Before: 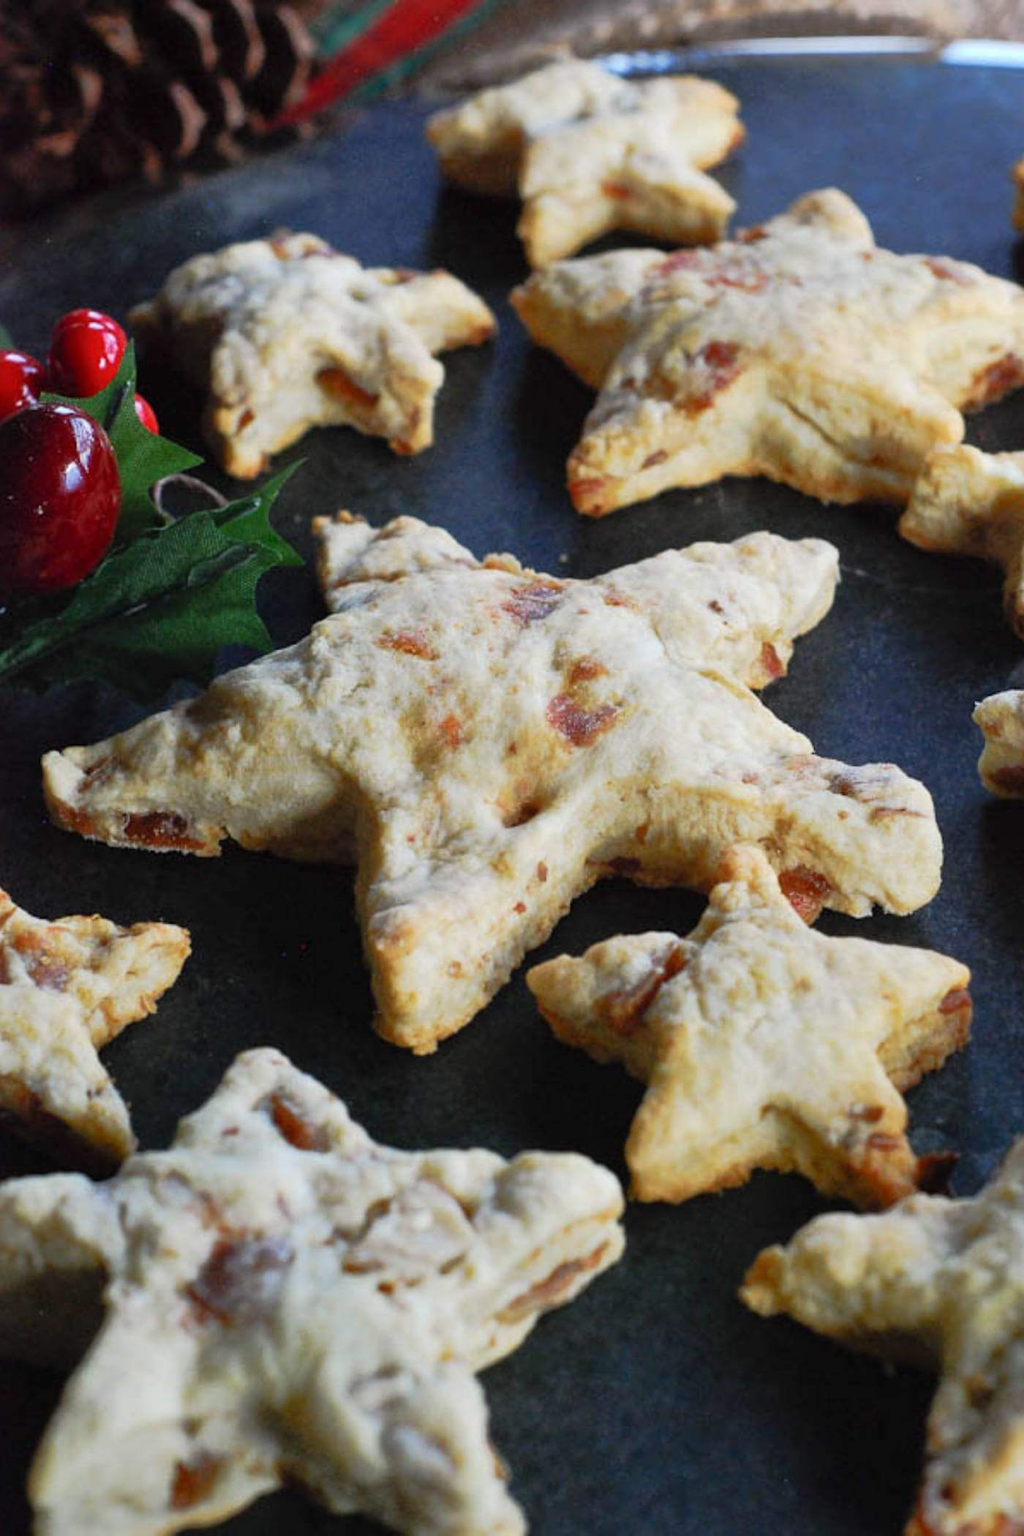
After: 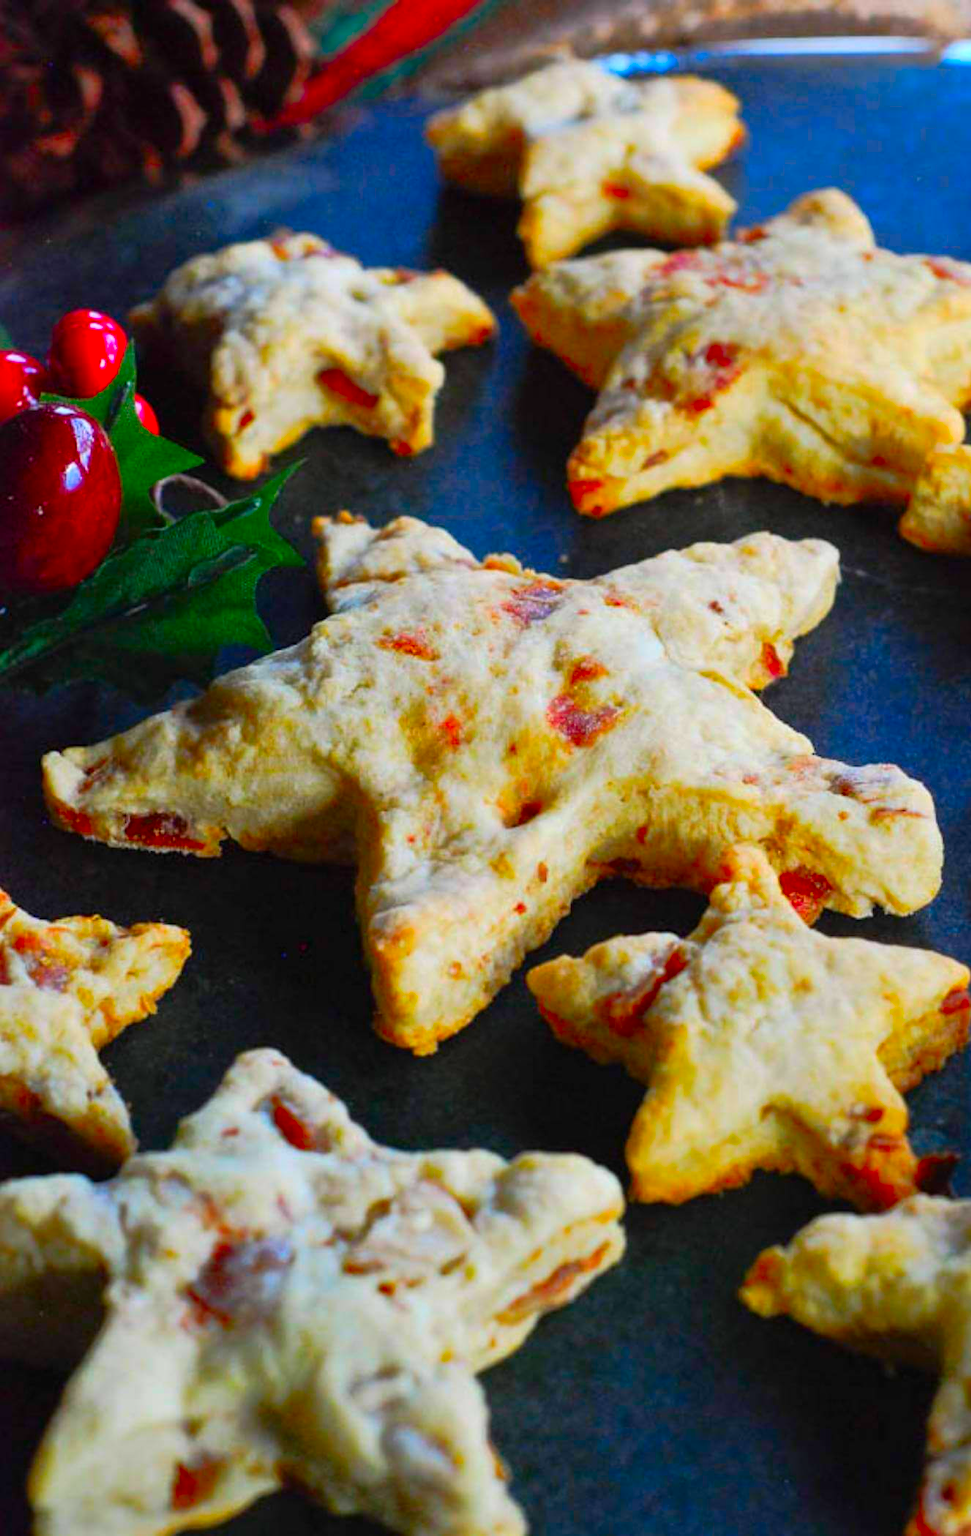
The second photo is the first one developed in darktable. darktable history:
color correction: saturation 2.15
crop and rotate: right 5.167%
